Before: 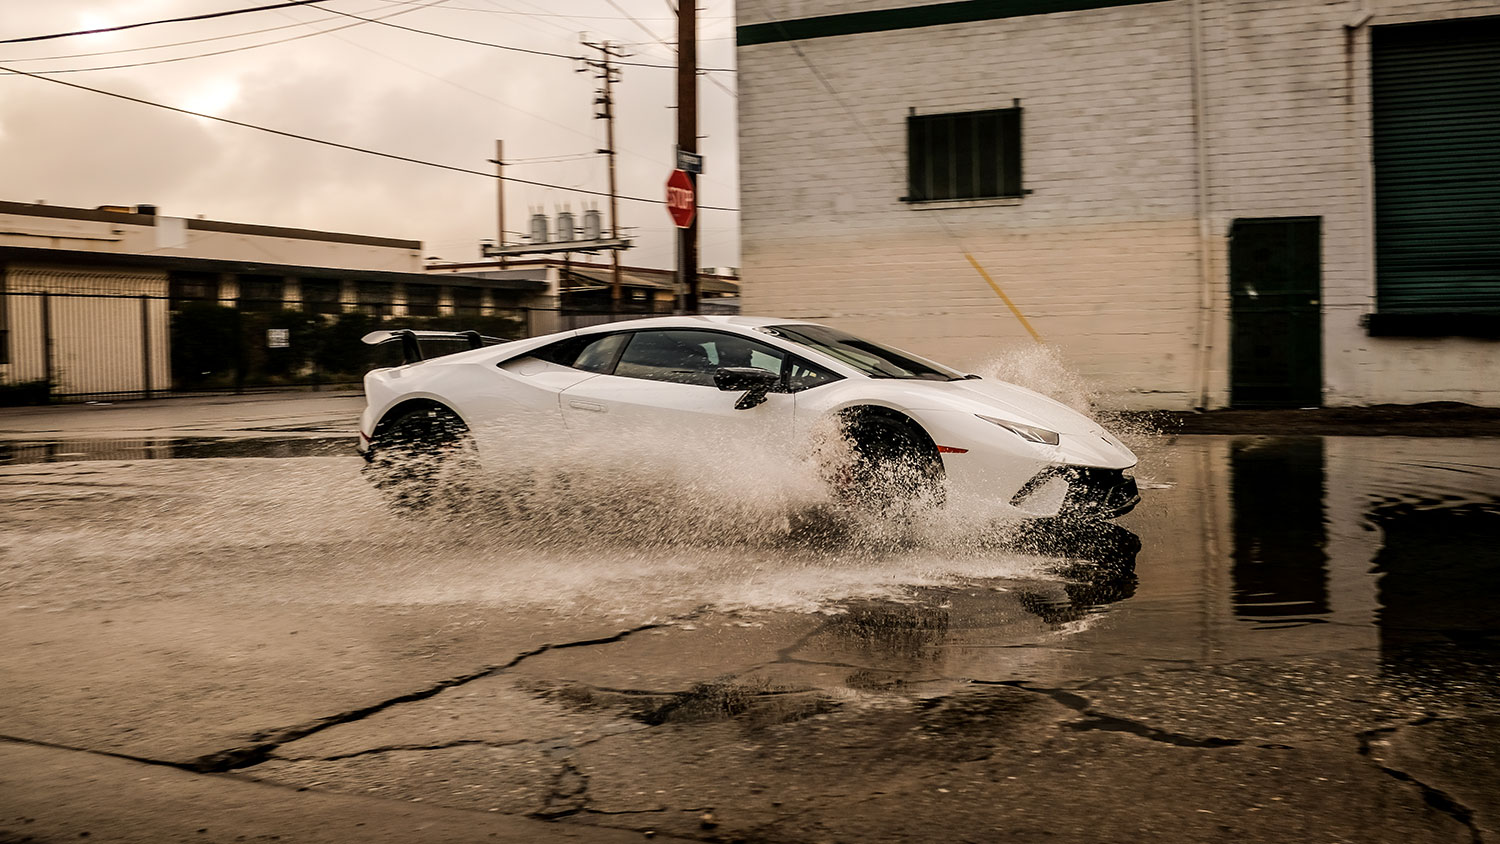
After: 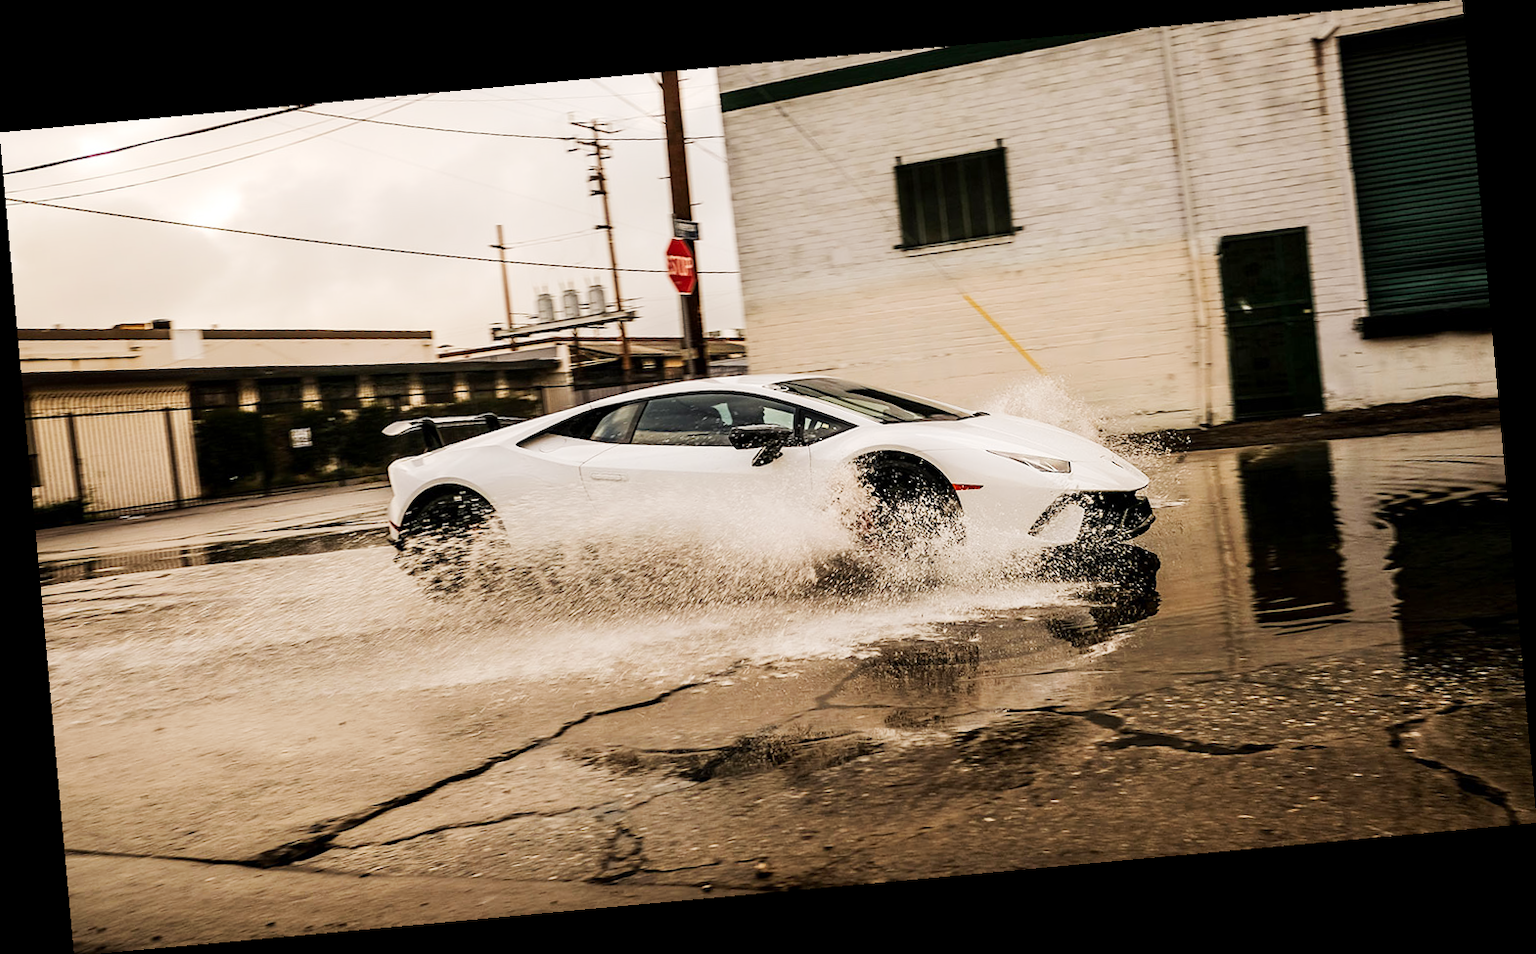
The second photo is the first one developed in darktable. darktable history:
tone curve: curves: ch0 [(0, 0) (0.003, 0.003) (0.011, 0.014) (0.025, 0.033) (0.044, 0.06) (0.069, 0.096) (0.1, 0.132) (0.136, 0.174) (0.177, 0.226) (0.224, 0.282) (0.277, 0.352) (0.335, 0.435) (0.399, 0.524) (0.468, 0.615) (0.543, 0.695) (0.623, 0.771) (0.709, 0.835) (0.801, 0.894) (0.898, 0.944) (1, 1)], preserve colors none
rotate and perspective: rotation -5.2°, automatic cropping off
